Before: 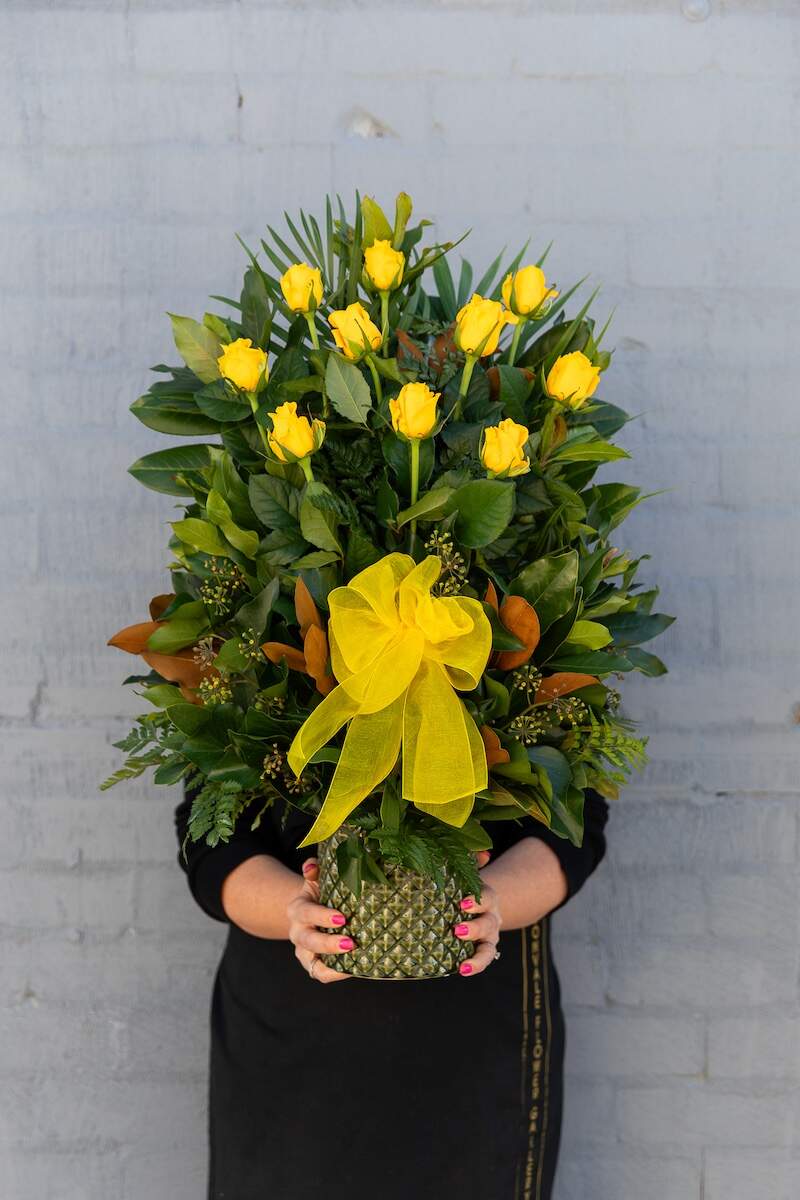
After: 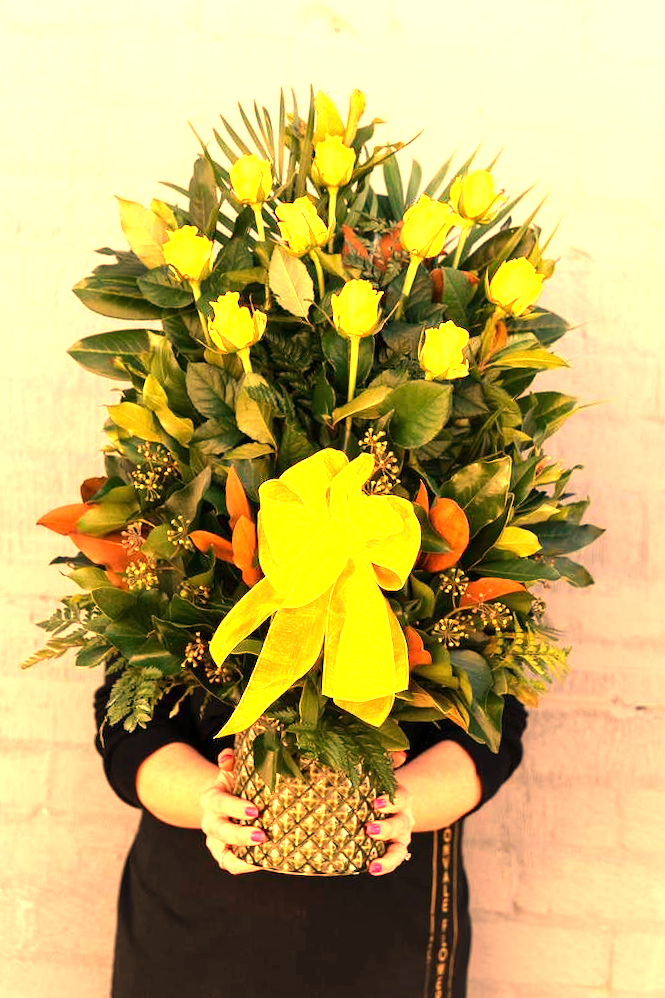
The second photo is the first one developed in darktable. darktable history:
crop and rotate: angle -3.27°, left 5.211%, top 5.211%, right 4.607%, bottom 4.607%
exposure: black level correction 0, exposure 1.1 EV, compensate highlight preservation false
white balance: red 1.467, blue 0.684
tone equalizer: -8 EV -0.417 EV, -7 EV -0.389 EV, -6 EV -0.333 EV, -5 EV -0.222 EV, -3 EV 0.222 EV, -2 EV 0.333 EV, -1 EV 0.389 EV, +0 EV 0.417 EV, edges refinement/feathering 500, mask exposure compensation -1.57 EV, preserve details no
rotate and perspective: crop left 0, crop top 0
